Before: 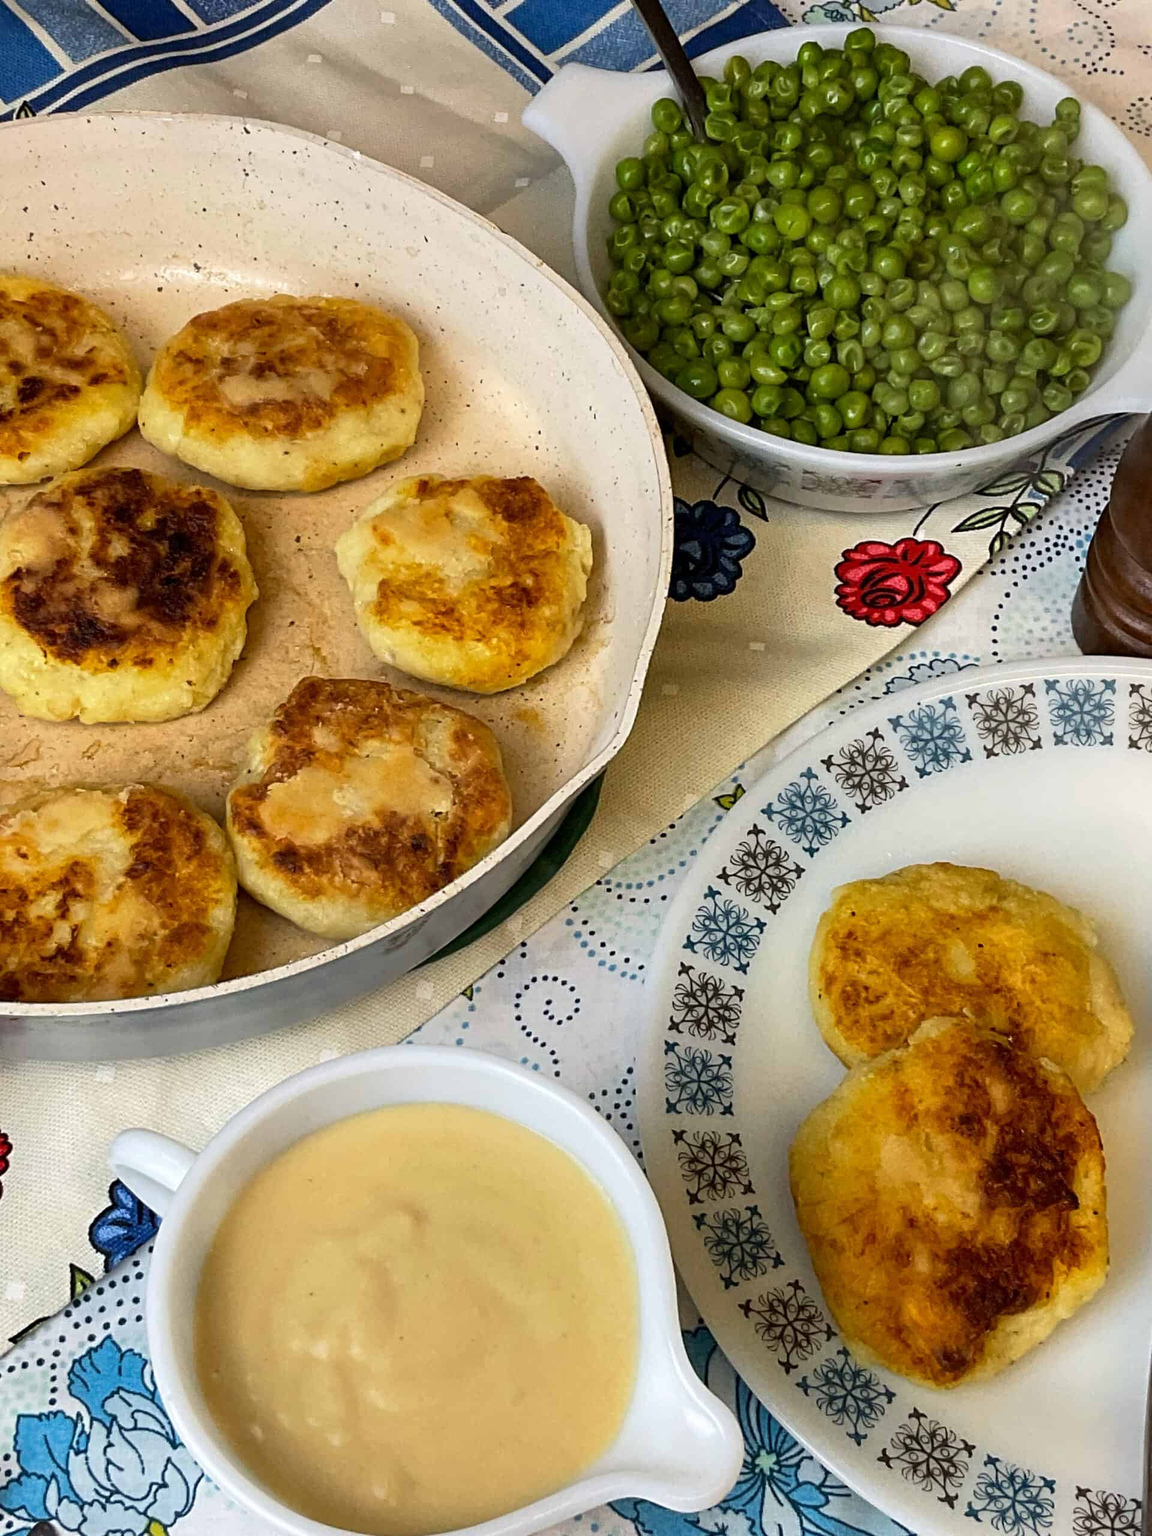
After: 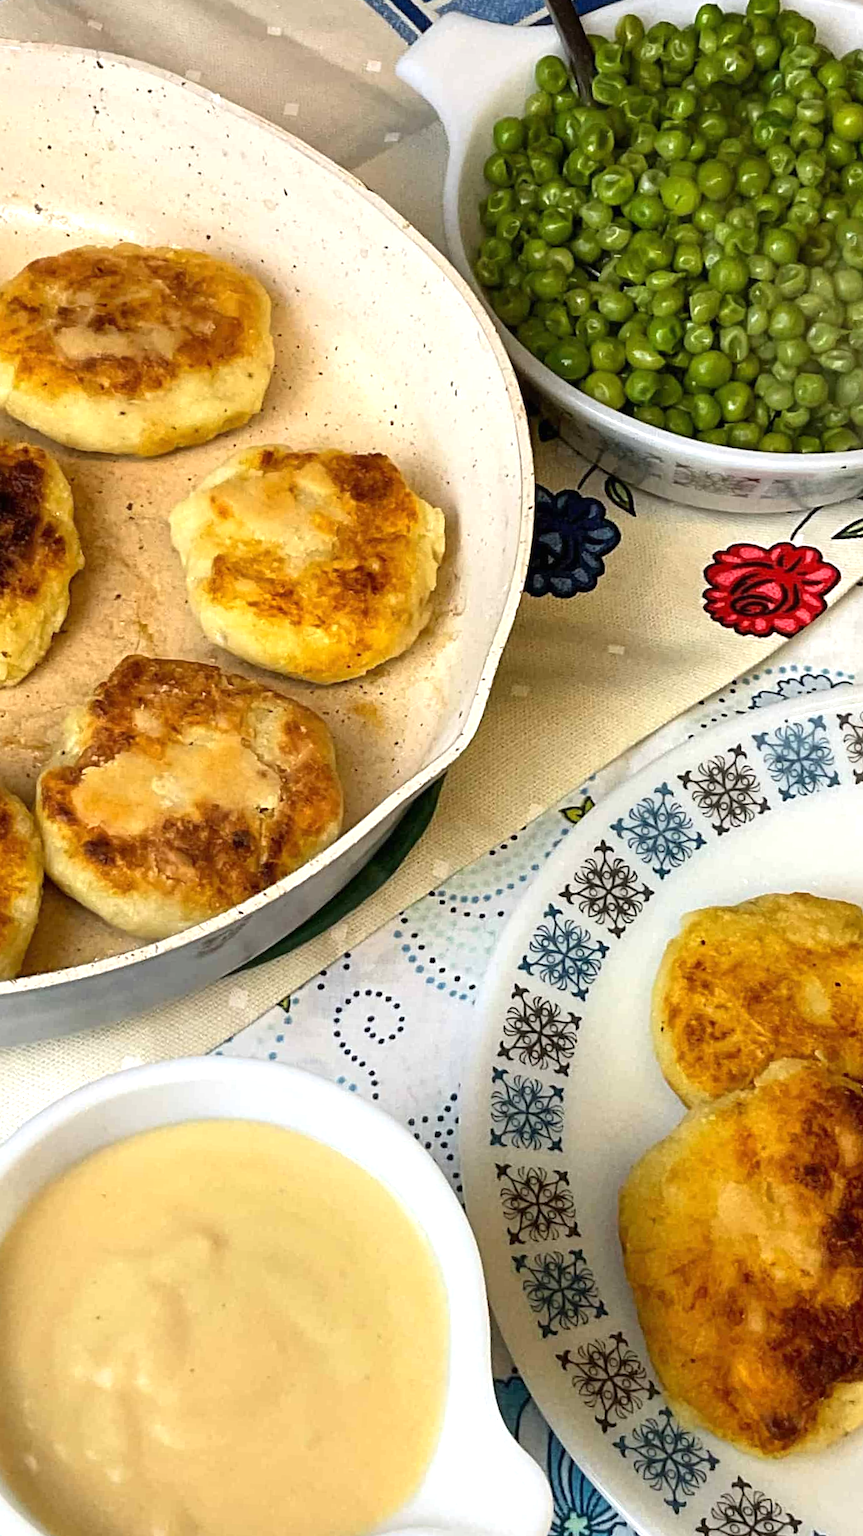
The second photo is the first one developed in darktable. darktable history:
crop and rotate: angle -3.25°, left 14.122%, top 0.019%, right 10.943%, bottom 0.062%
exposure: black level correction 0, exposure 0.499 EV, compensate exposure bias true, compensate highlight preservation false
